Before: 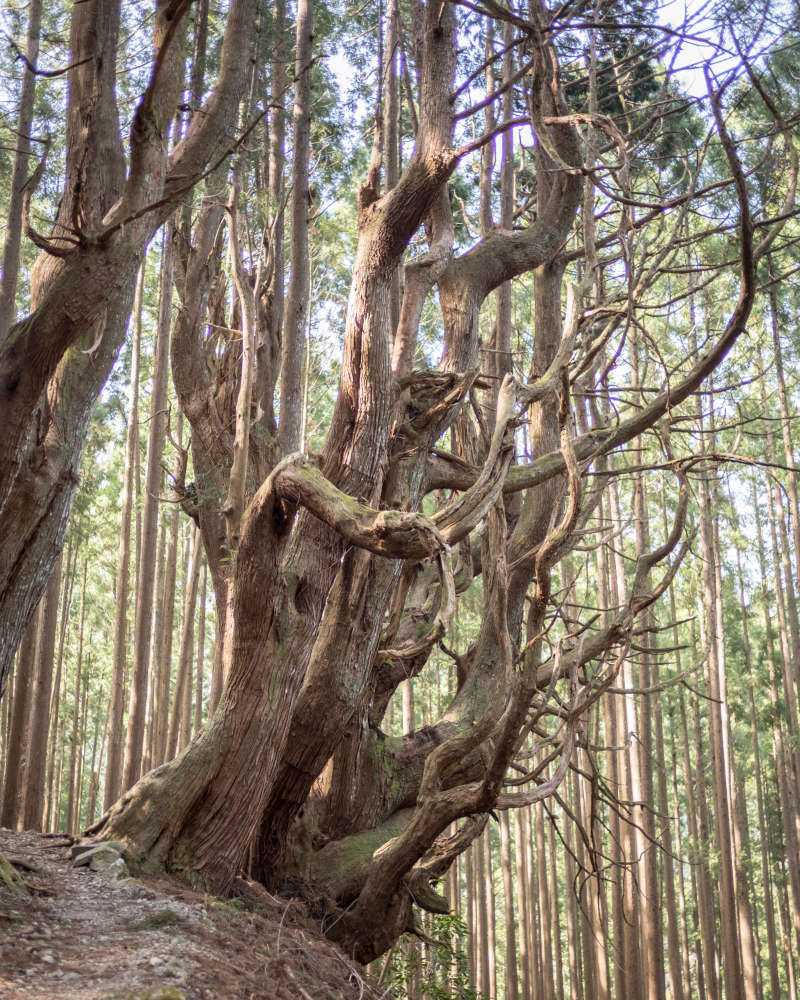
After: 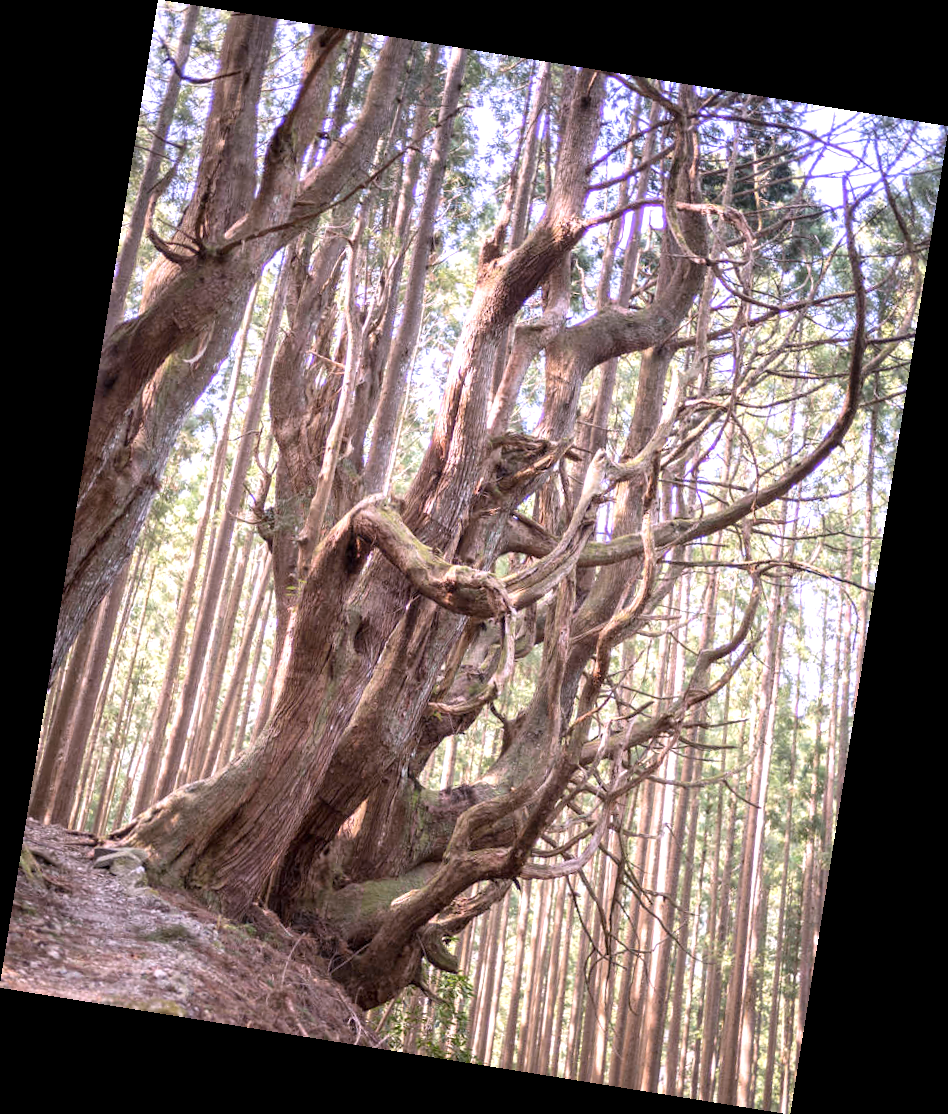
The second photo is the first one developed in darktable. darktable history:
rotate and perspective: rotation 9.12°, automatic cropping off
exposure: exposure 0.493 EV, compensate highlight preservation false
white balance: red 1.066, blue 1.119
